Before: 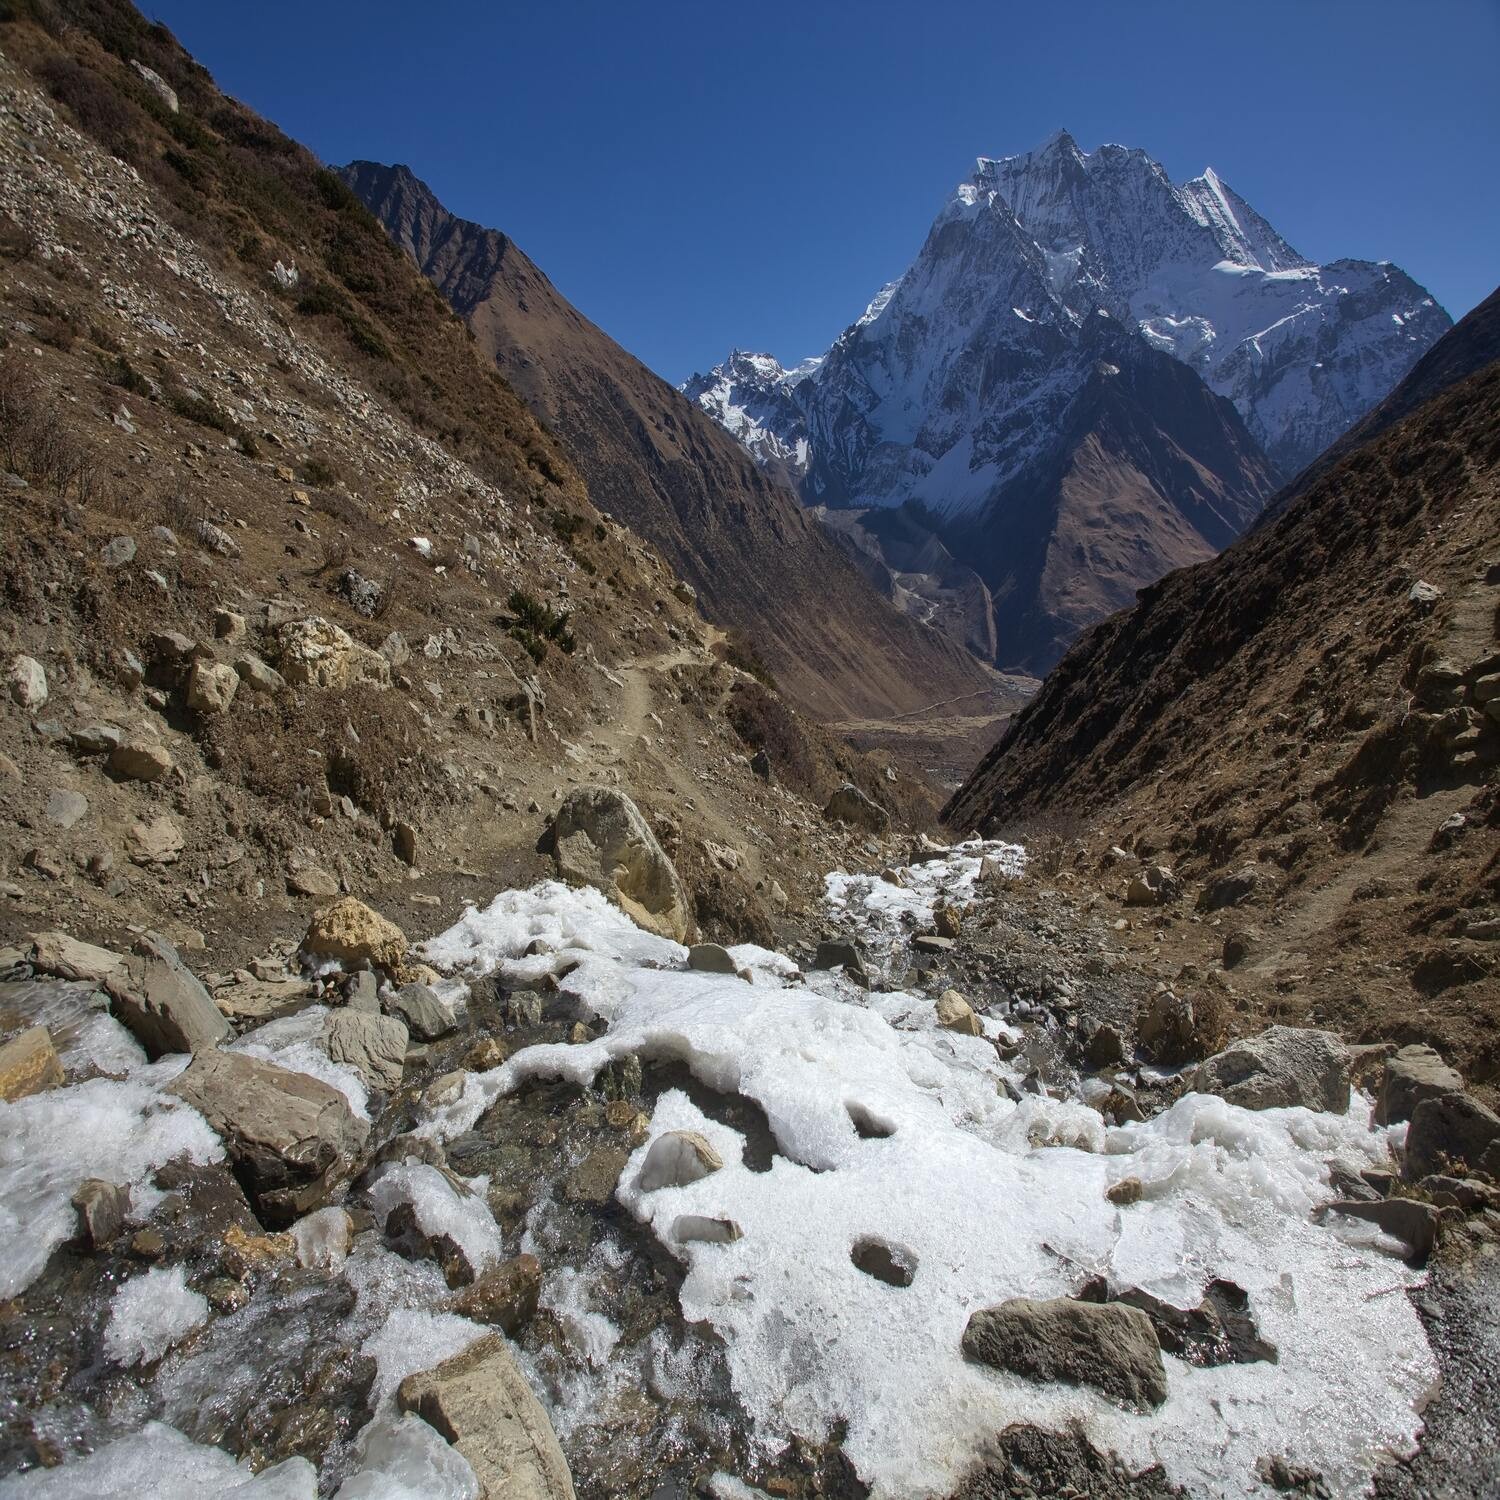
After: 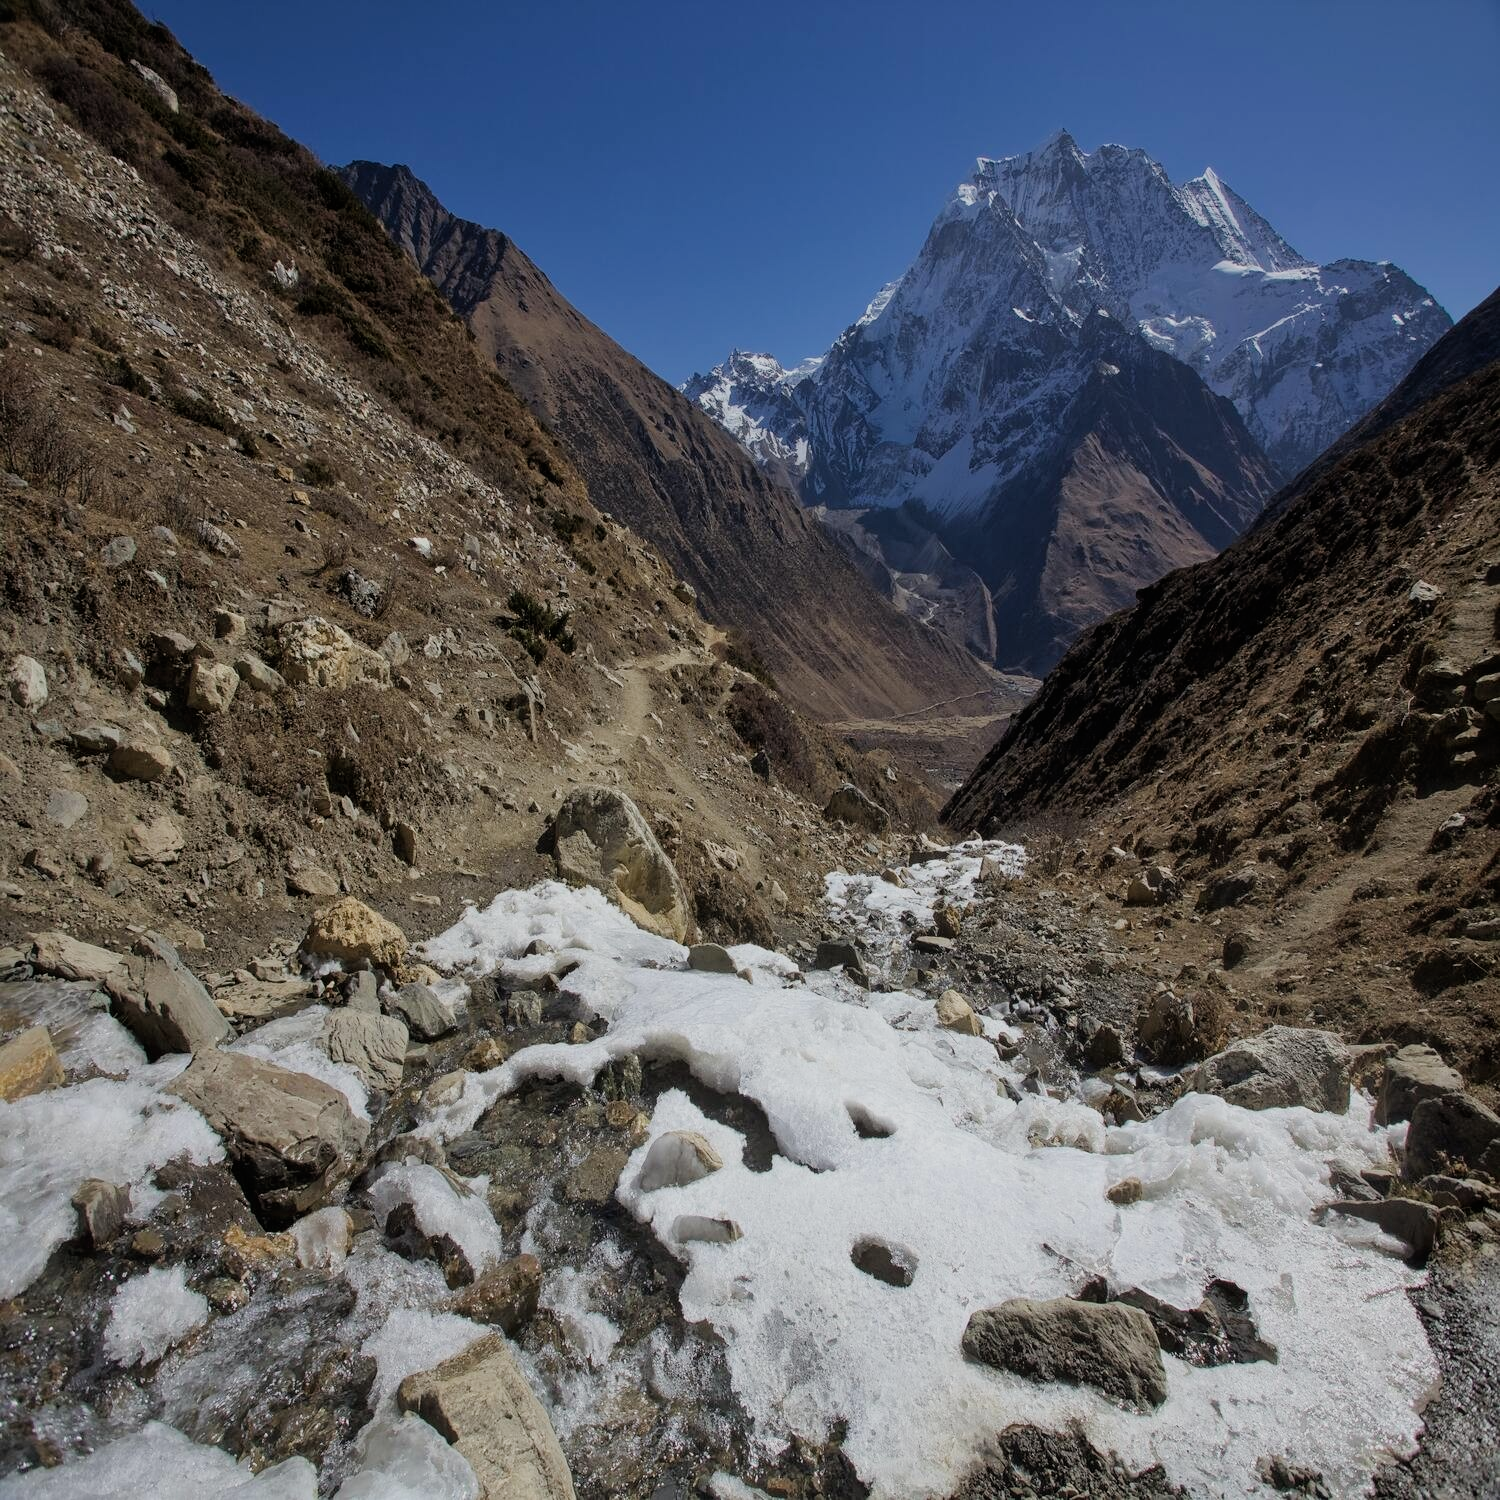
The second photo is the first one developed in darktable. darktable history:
filmic rgb: black relative exposure -7.98 EV, white relative exposure 4.01 EV, hardness 4.11
